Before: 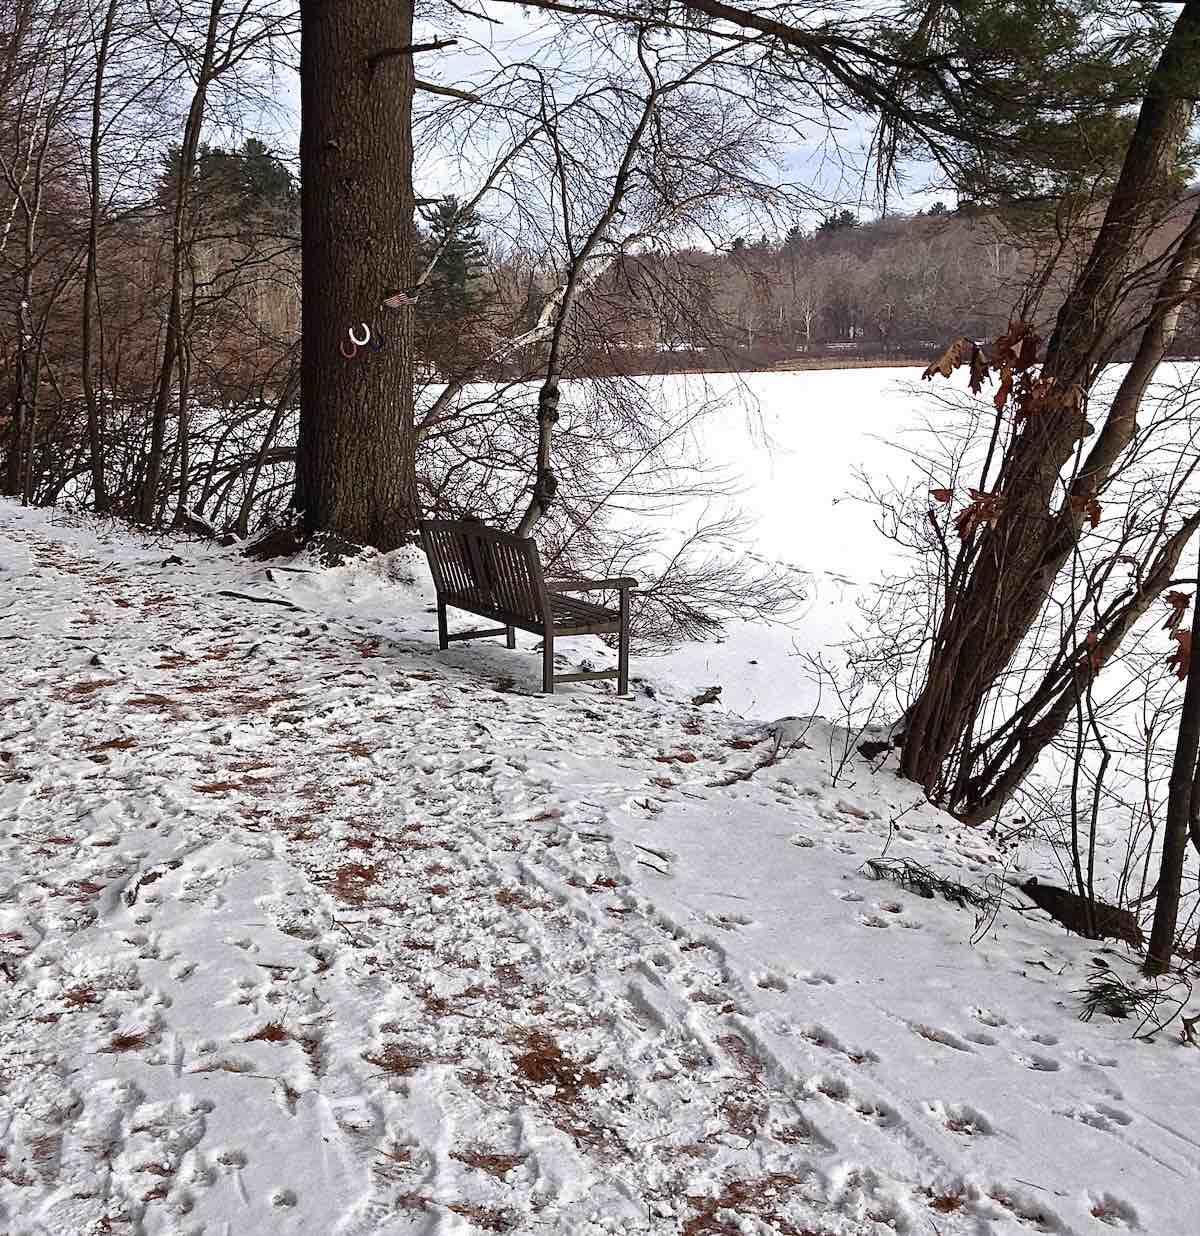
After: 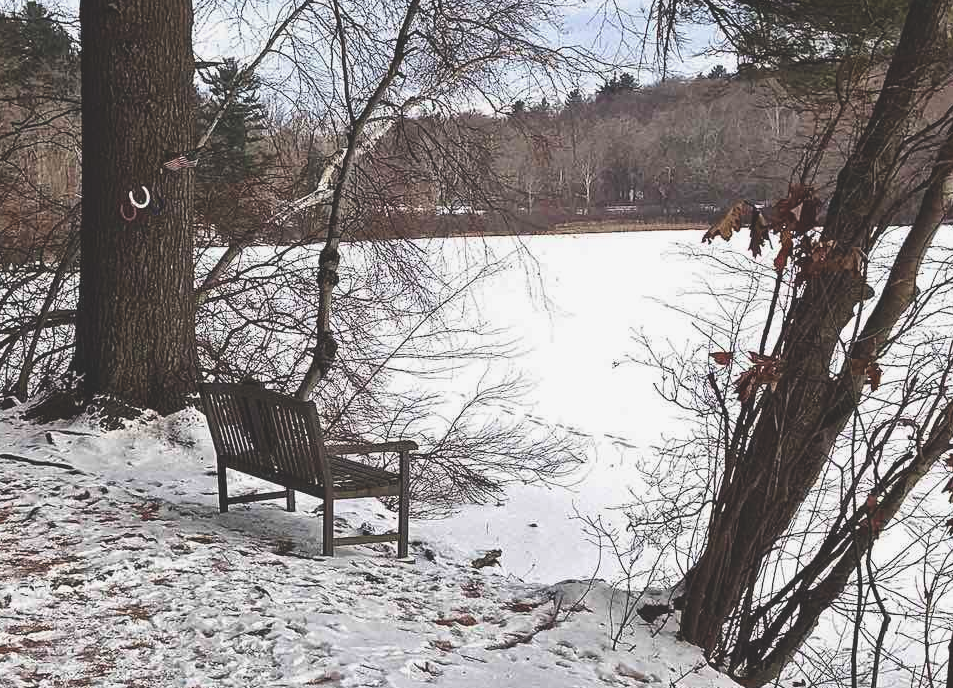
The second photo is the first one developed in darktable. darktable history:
exposure: black level correction -0.025, exposure -0.117 EV, compensate highlight preservation false
color balance: mode lift, gamma, gain (sRGB)
crop: left 18.38%, top 11.092%, right 2.134%, bottom 33.217%
